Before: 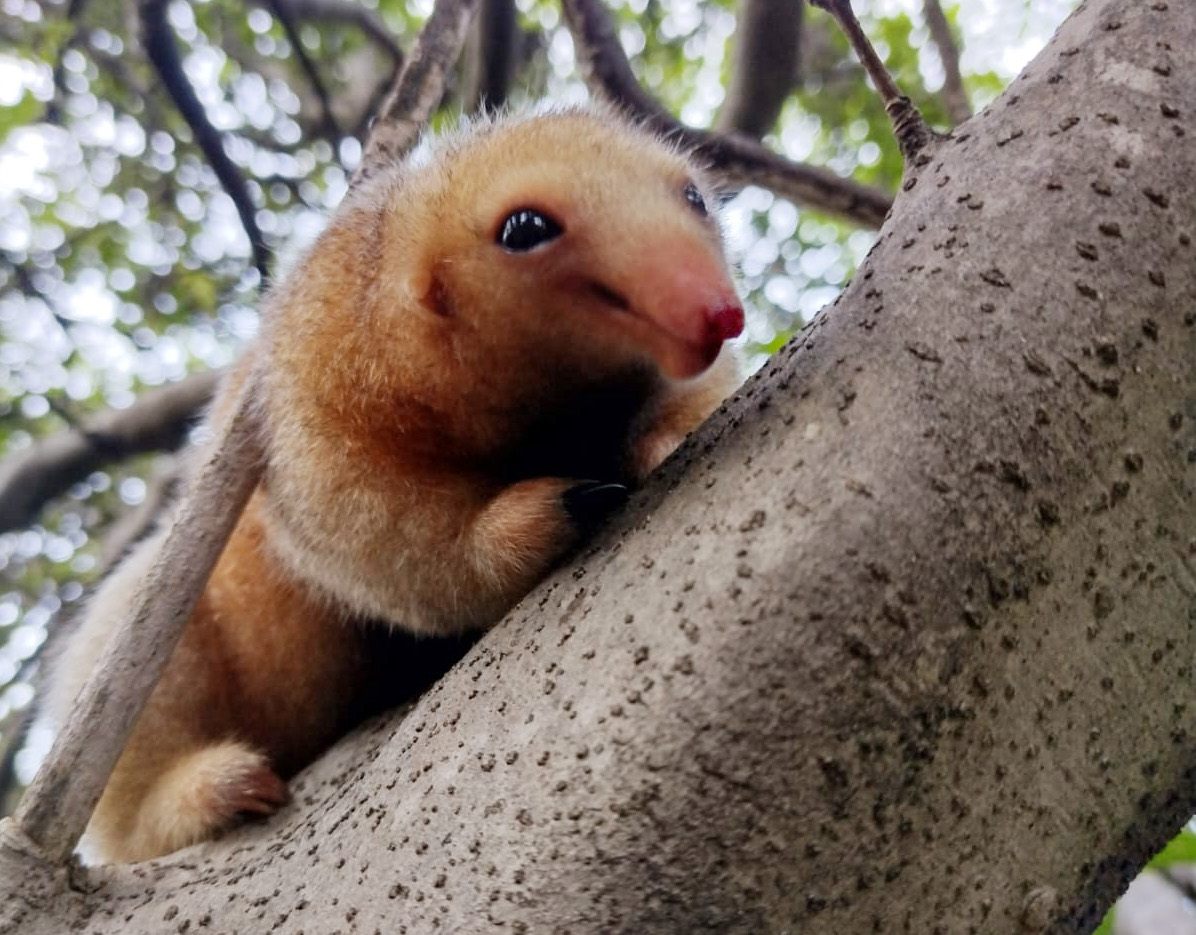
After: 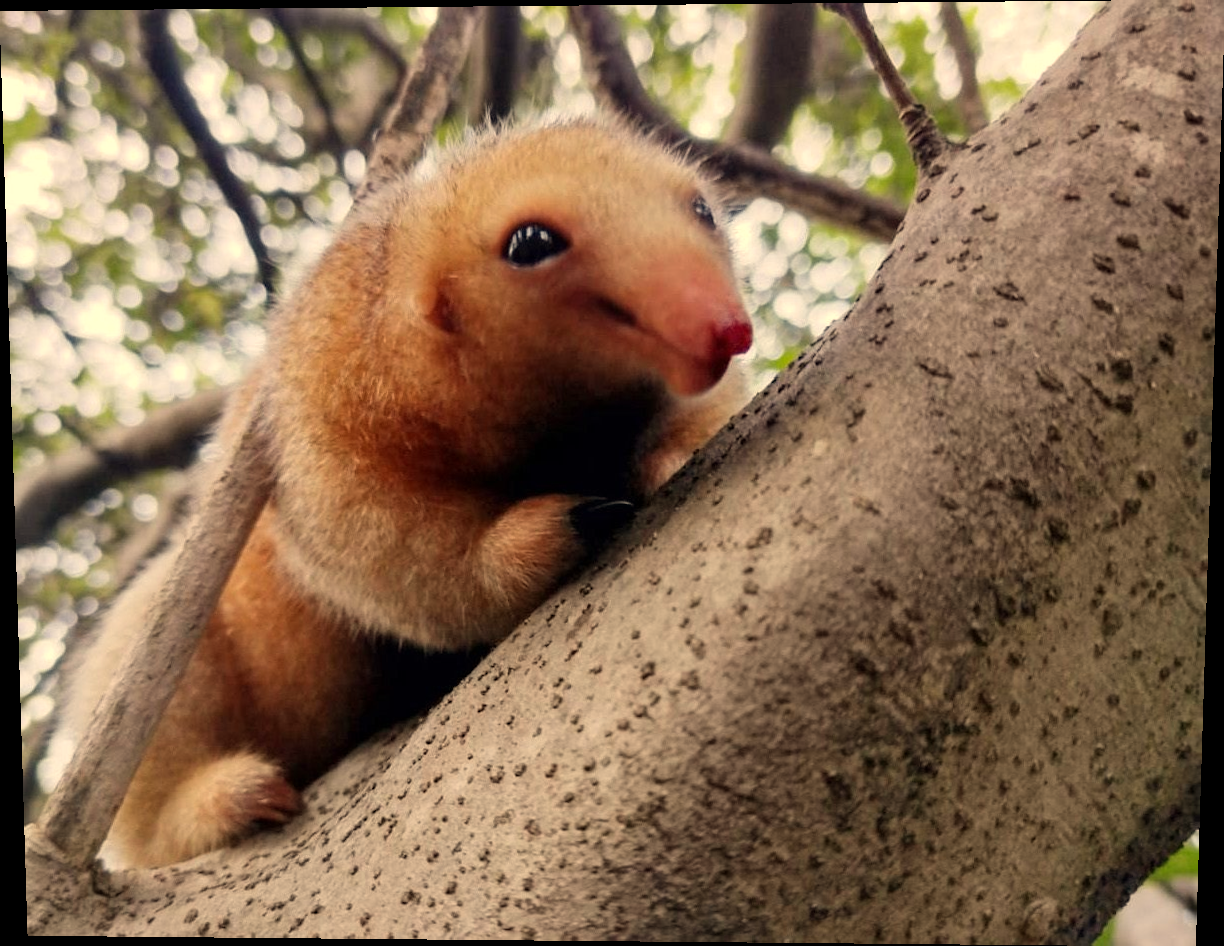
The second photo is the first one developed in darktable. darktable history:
rotate and perspective: lens shift (vertical) 0.048, lens shift (horizontal) -0.024, automatic cropping off
white balance: red 1.123, blue 0.83
